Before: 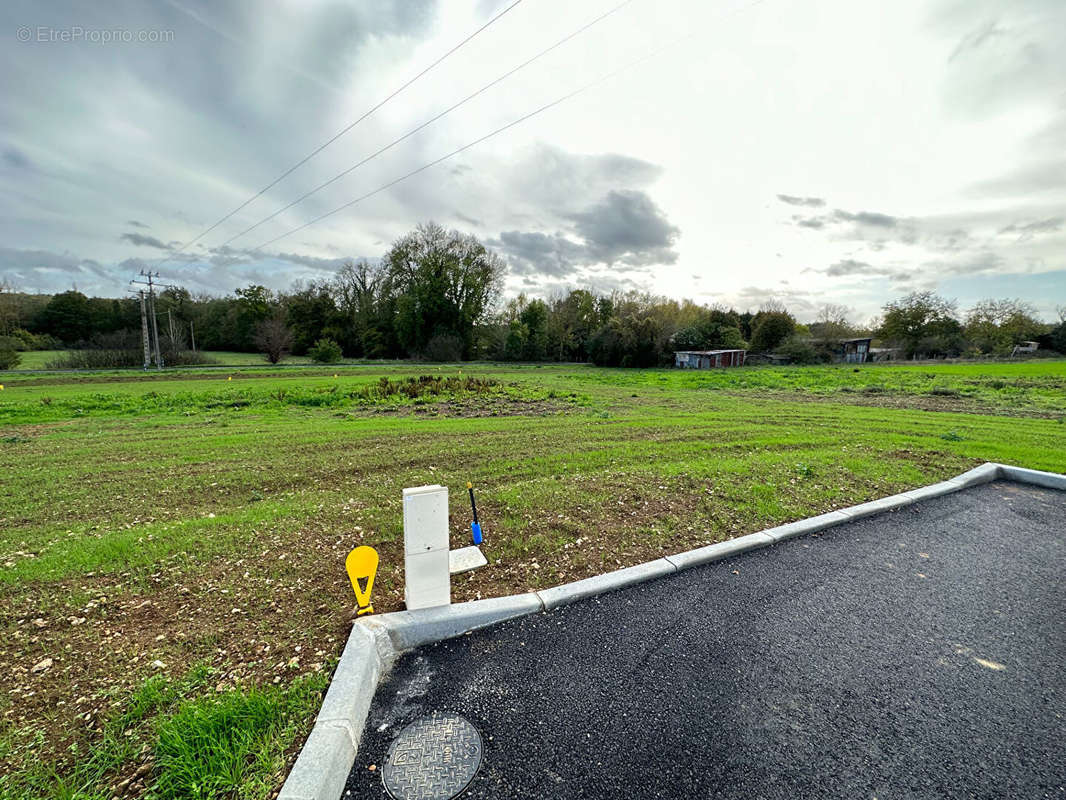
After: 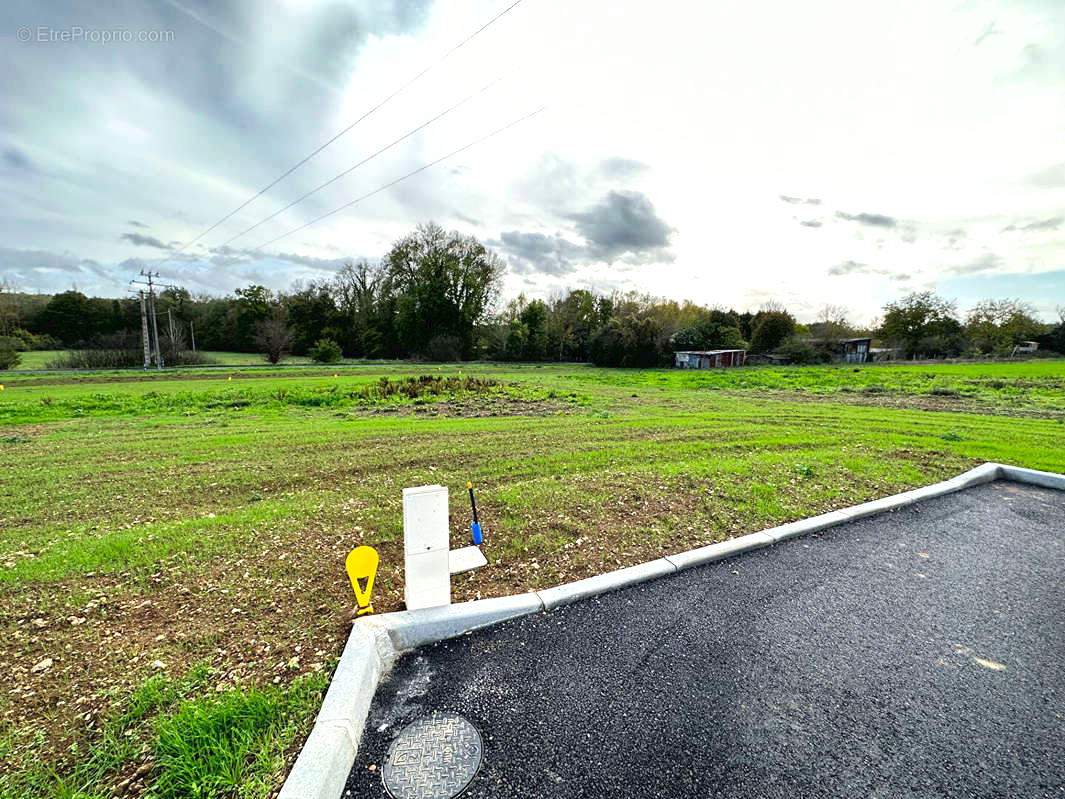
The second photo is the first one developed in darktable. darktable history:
shadows and highlights: soften with gaussian
tone curve: curves: ch0 [(0, 0) (0.003, 0.032) (0.011, 0.033) (0.025, 0.036) (0.044, 0.046) (0.069, 0.069) (0.1, 0.108) (0.136, 0.157) (0.177, 0.208) (0.224, 0.256) (0.277, 0.313) (0.335, 0.379) (0.399, 0.444) (0.468, 0.514) (0.543, 0.595) (0.623, 0.687) (0.709, 0.772) (0.801, 0.854) (0.898, 0.933) (1, 1)], preserve colors basic power
color balance rgb: highlights gain › chroma 0.175%, highlights gain › hue 332.46°, linear chroma grading › global chroma -15.764%, perceptual saturation grading › global saturation 24.914%
crop: left 0.063%
tone equalizer: -8 EV -0.447 EV, -7 EV -0.427 EV, -6 EV -0.301 EV, -5 EV -0.244 EV, -3 EV 0.217 EV, -2 EV 0.313 EV, -1 EV 0.367 EV, +0 EV 0.412 EV, mask exposure compensation -0.495 EV
